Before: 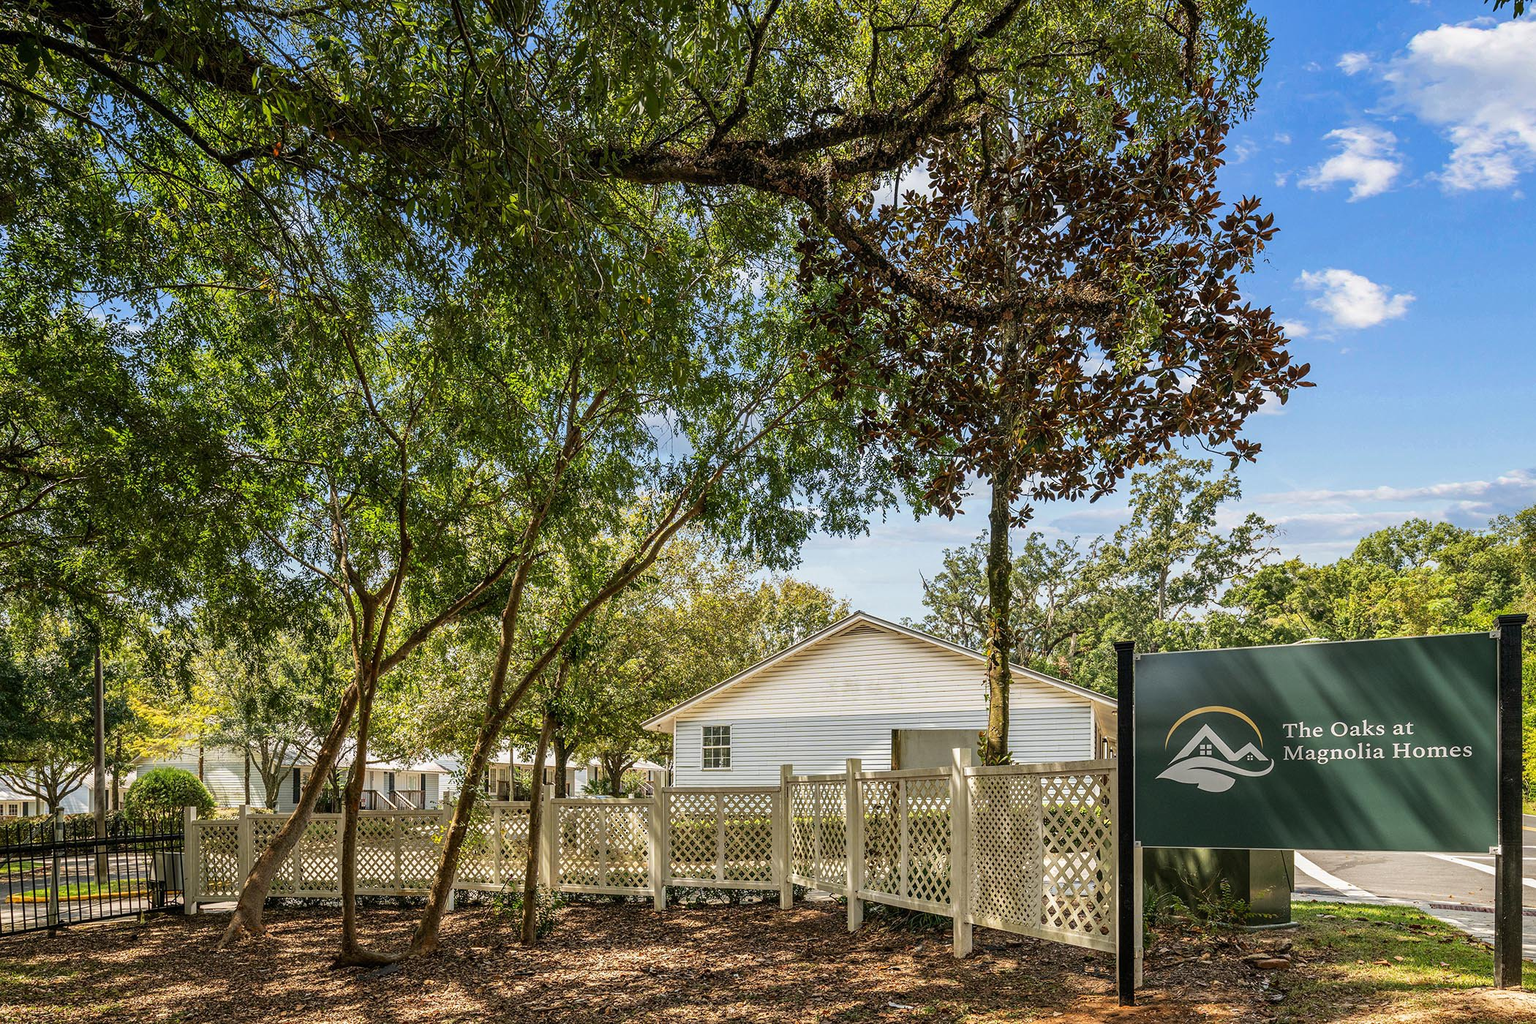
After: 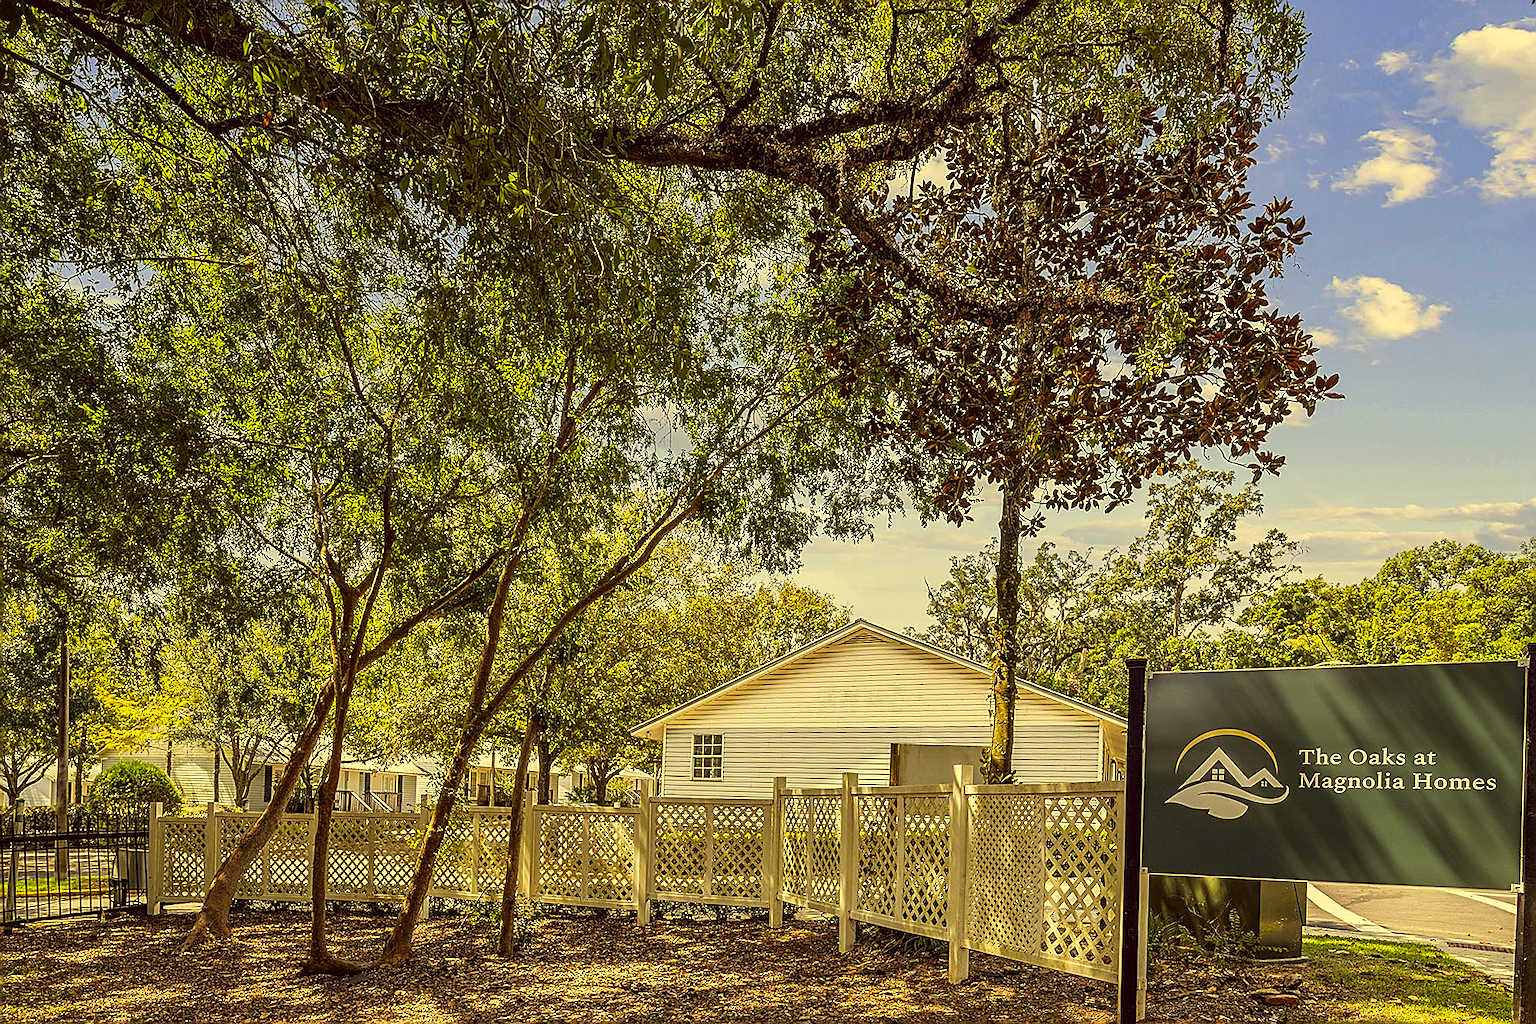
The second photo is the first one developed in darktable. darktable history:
crop and rotate: angle -1.69°
color correction: highlights a* -0.482, highlights b* 40, shadows a* 9.8, shadows b* -0.161
tone equalizer: on, module defaults
sharpen: radius 1.4, amount 1.25, threshold 0.7
